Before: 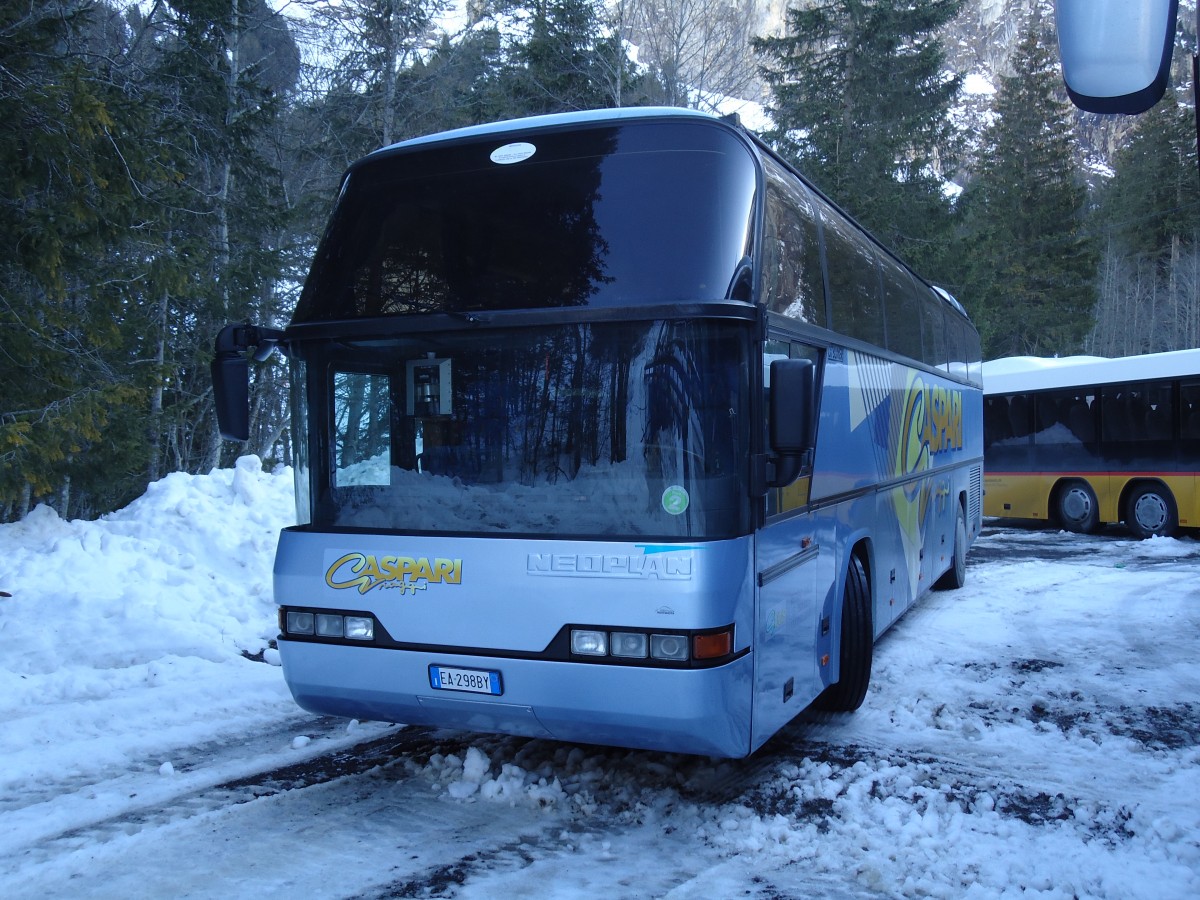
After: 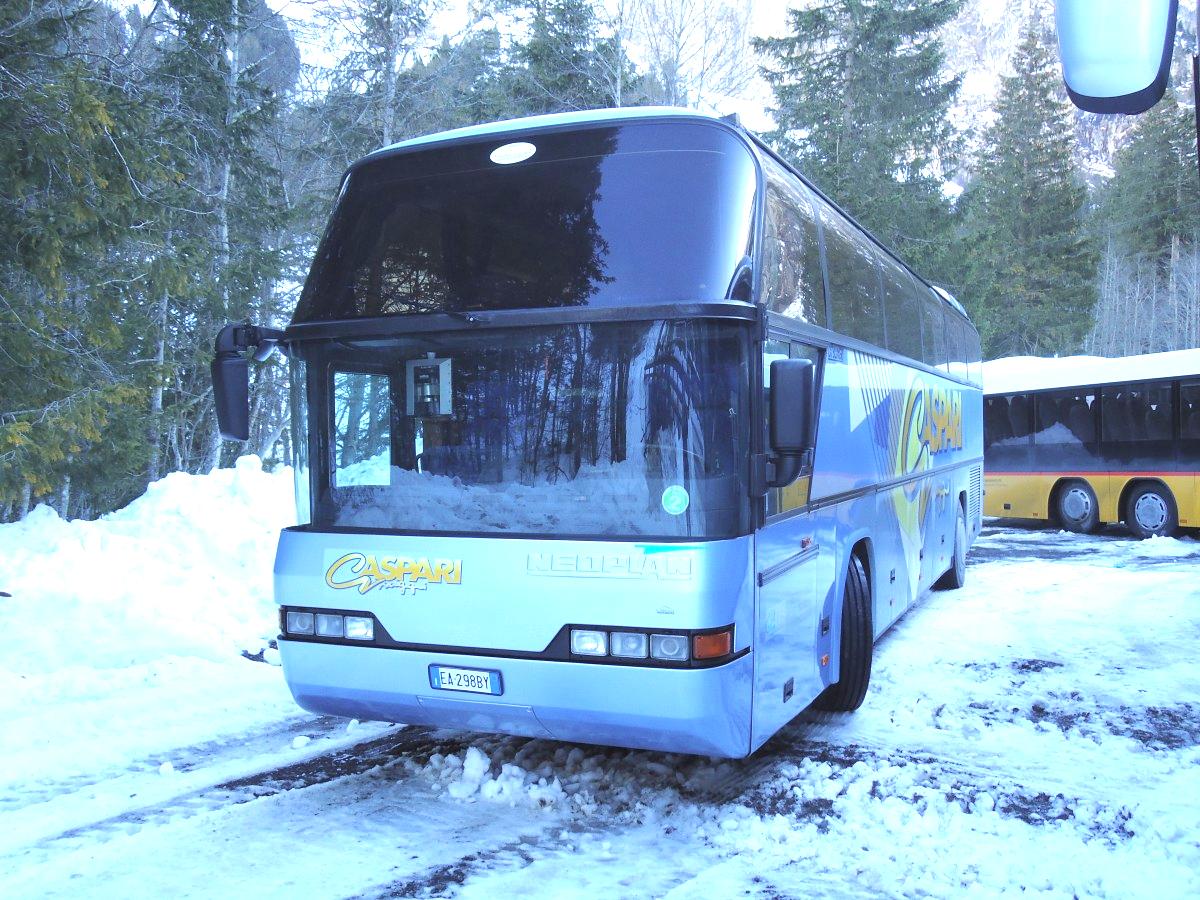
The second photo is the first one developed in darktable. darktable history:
contrast brightness saturation: brightness 0.15
exposure: black level correction 0, exposure 1.388 EV, compensate exposure bias true, compensate highlight preservation false
